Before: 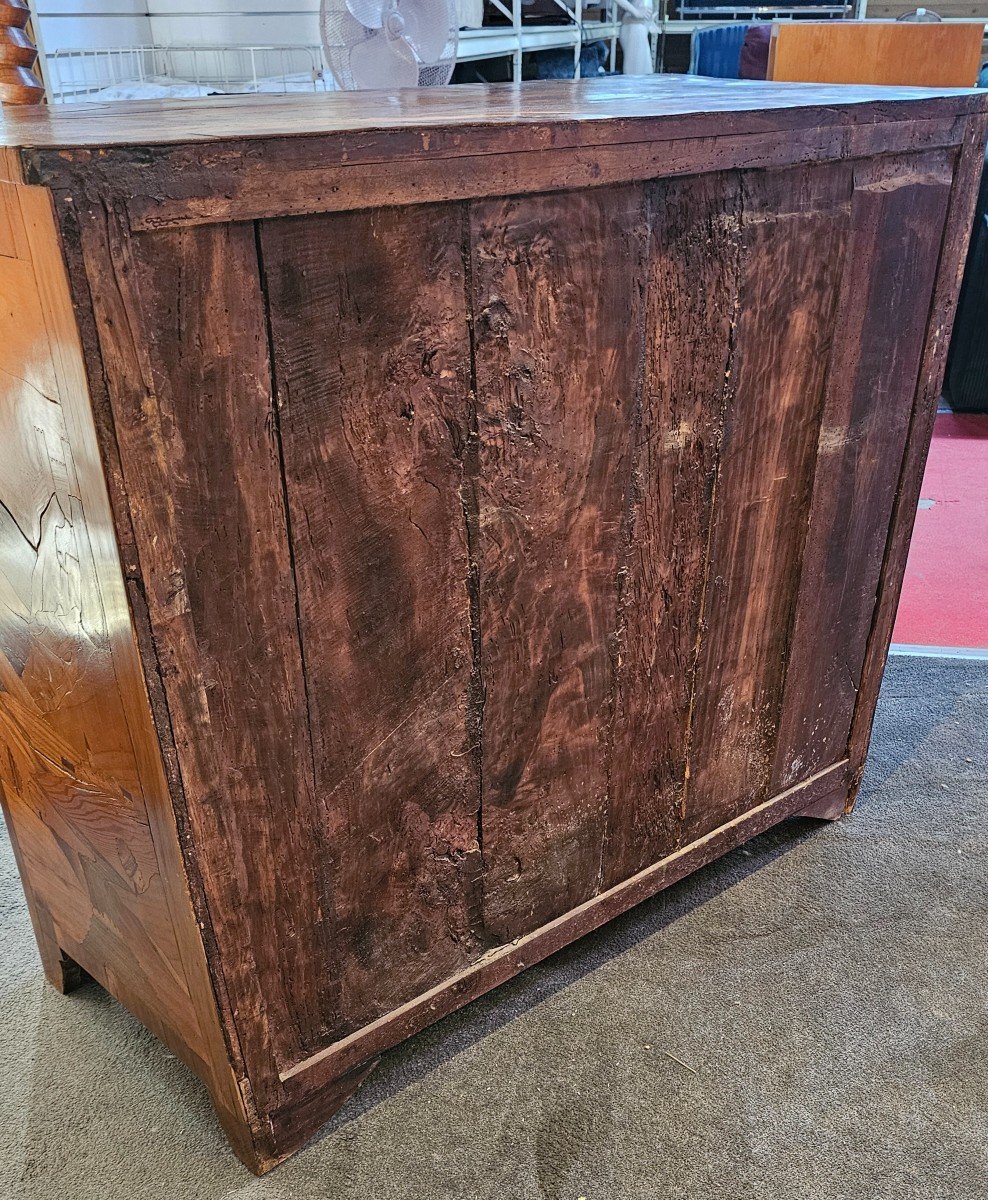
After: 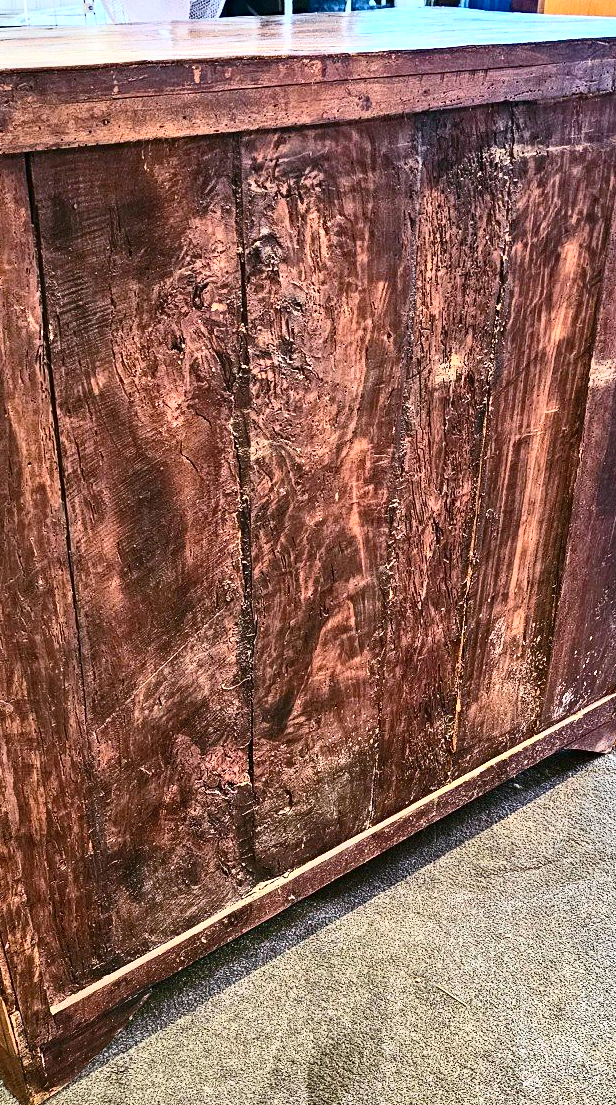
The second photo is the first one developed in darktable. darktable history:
exposure: exposure 0.77 EV, compensate exposure bias true, compensate highlight preservation false
contrast brightness saturation: contrast 0.399, brightness 0.097, saturation 0.213
shadows and highlights: shadows 39.53, highlights -55.45, low approximation 0.01, soften with gaussian
crop and rotate: left 23.254%, top 5.629%, right 14.369%, bottom 2.279%
haze removal: compatibility mode true, adaptive false
